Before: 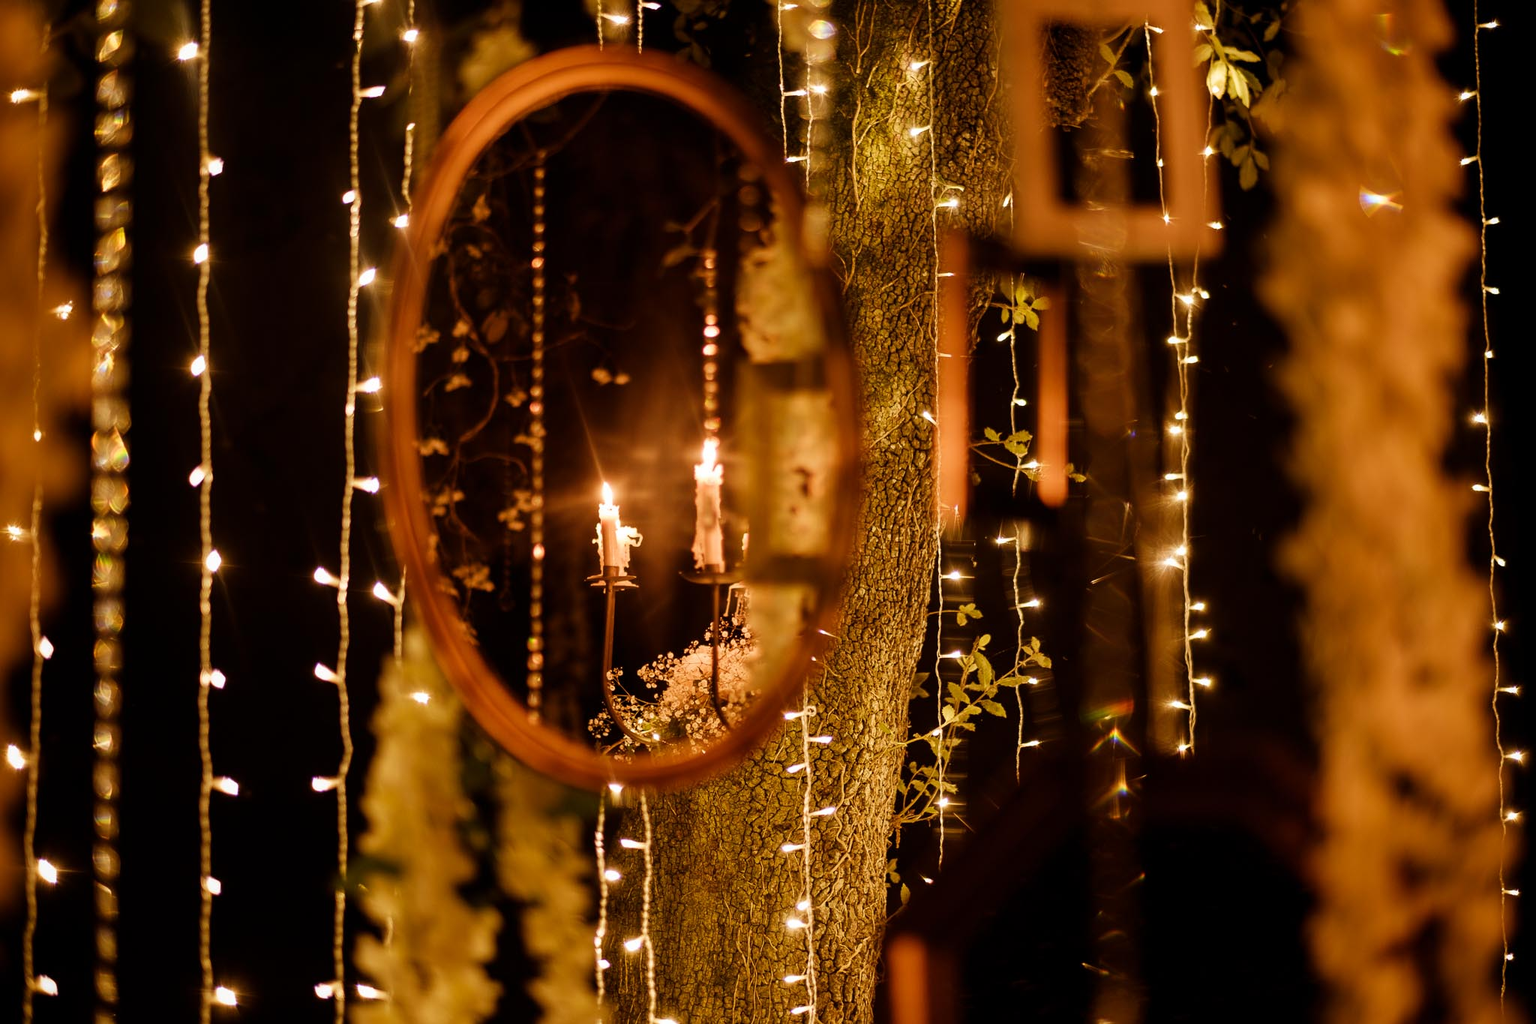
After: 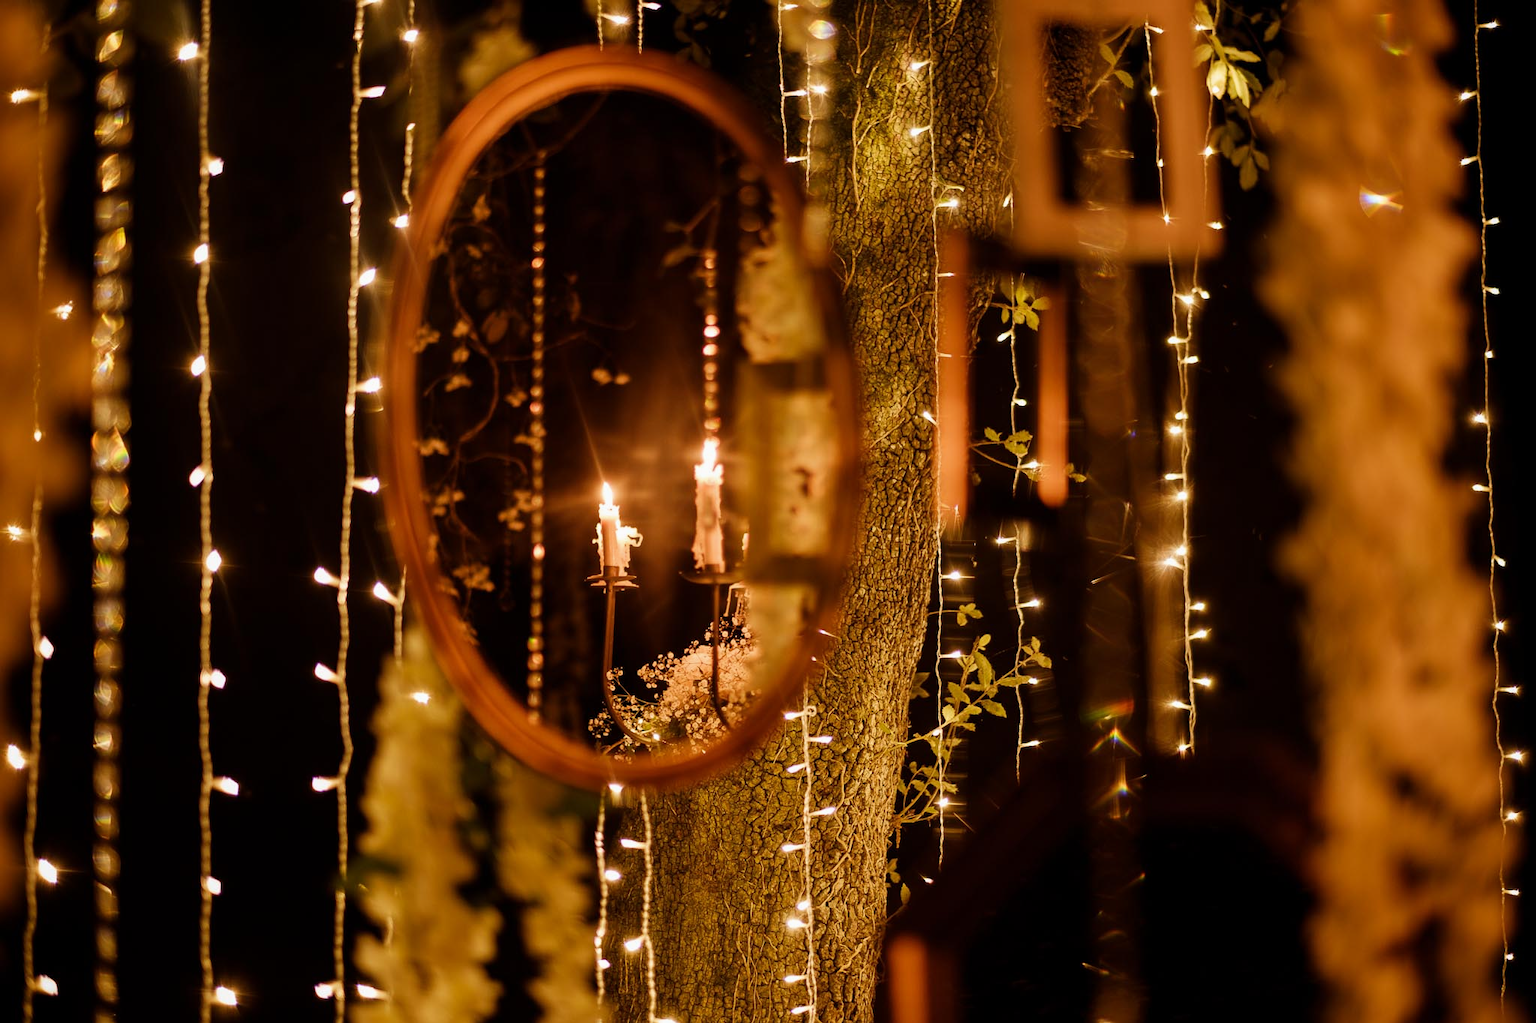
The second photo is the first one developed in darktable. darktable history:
exposure: exposure -0.062 EV, compensate highlight preservation false
tone equalizer: edges refinement/feathering 500, mask exposure compensation -1.57 EV, preserve details no
